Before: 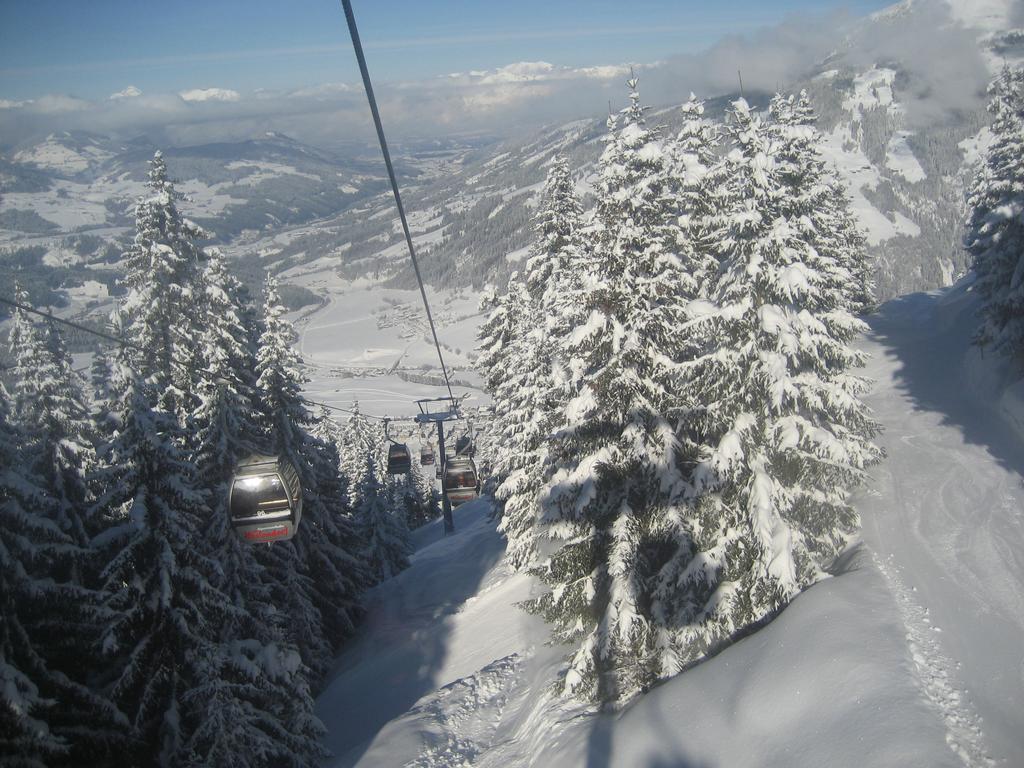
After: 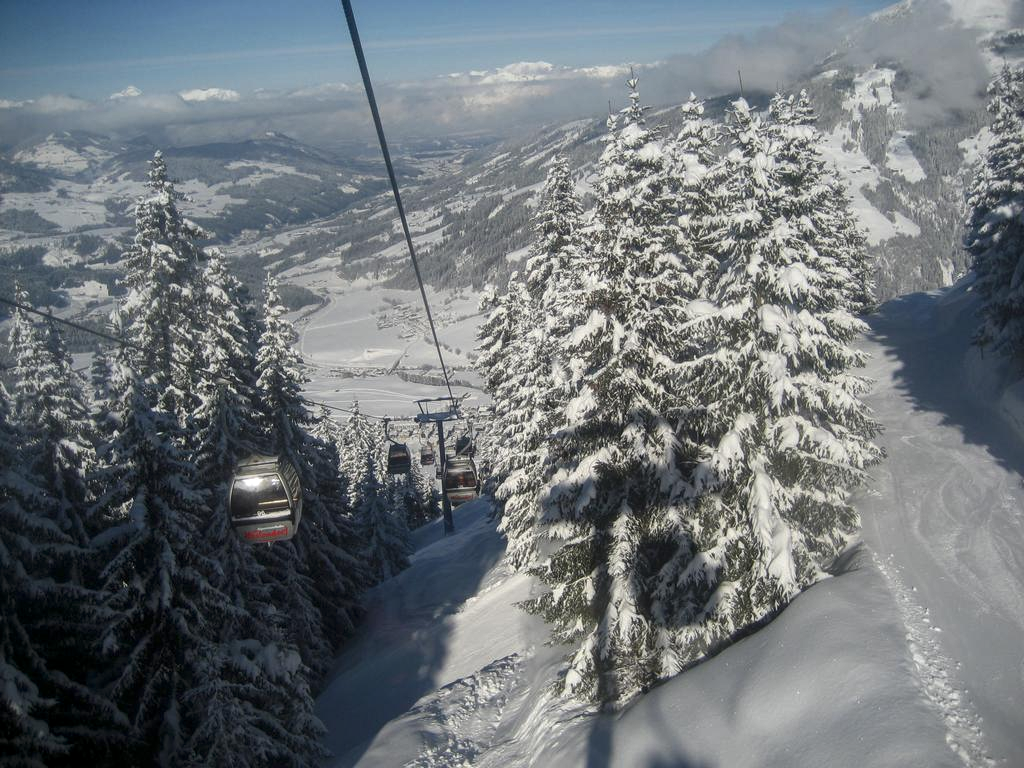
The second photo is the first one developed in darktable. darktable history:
contrast brightness saturation: brightness -0.1
local contrast: on, module defaults
